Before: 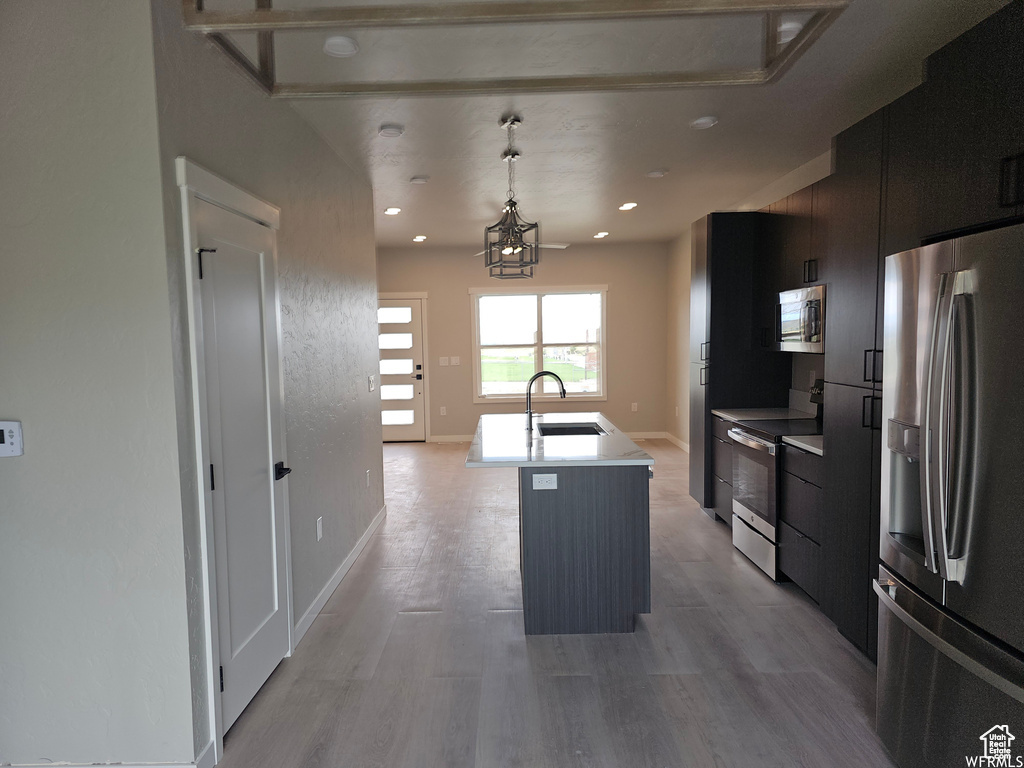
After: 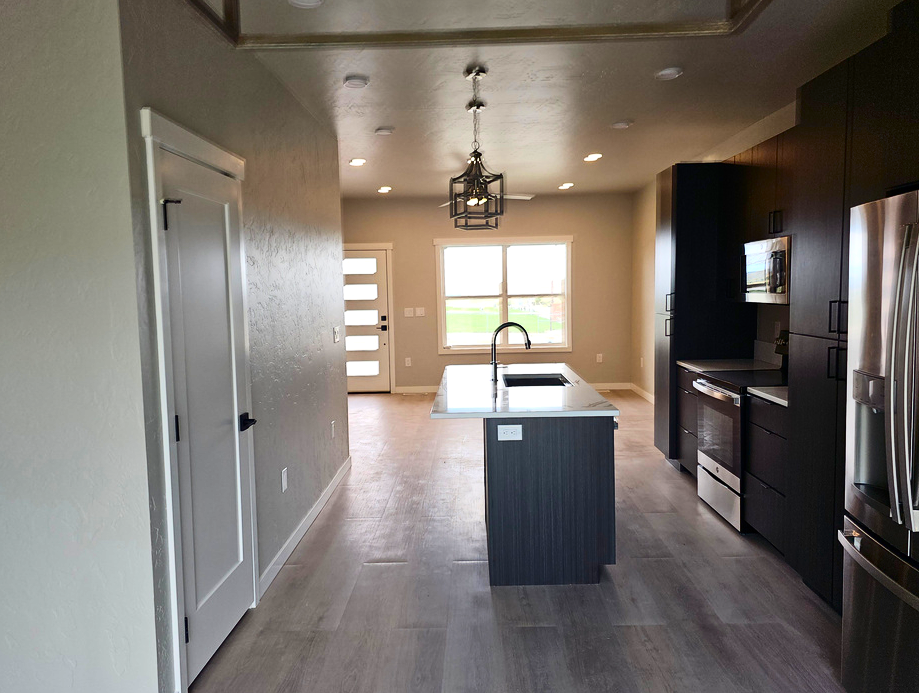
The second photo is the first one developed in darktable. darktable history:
color balance rgb: linear chroma grading › global chroma 14.387%, perceptual saturation grading › global saturation 19.443%, global vibrance 23.541%
contrast brightness saturation: contrast 0.299
crop: left 3.418%, top 6.485%, right 6.782%, bottom 3.25%
shadows and highlights: shadows 12.84, white point adjustment 1.16, soften with gaussian
